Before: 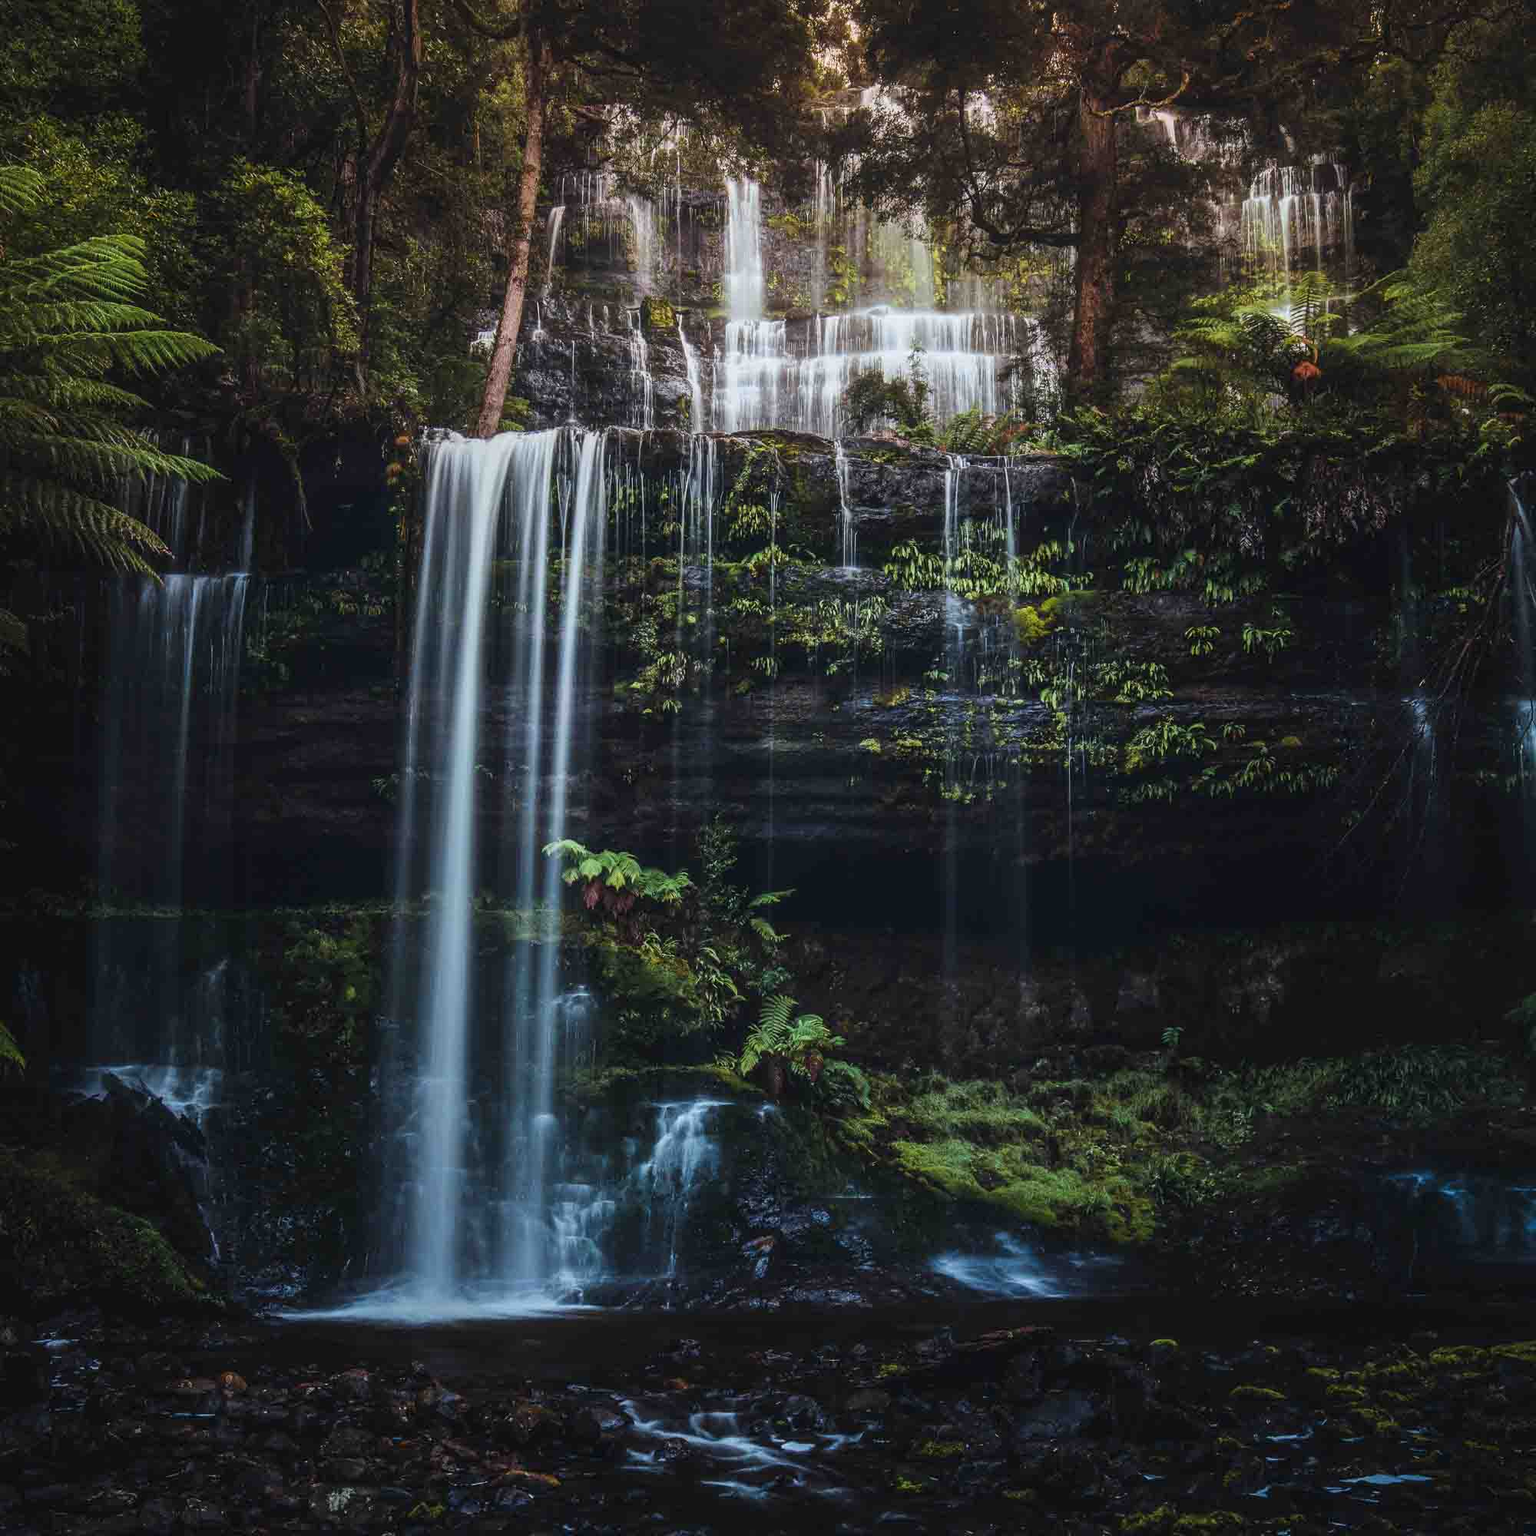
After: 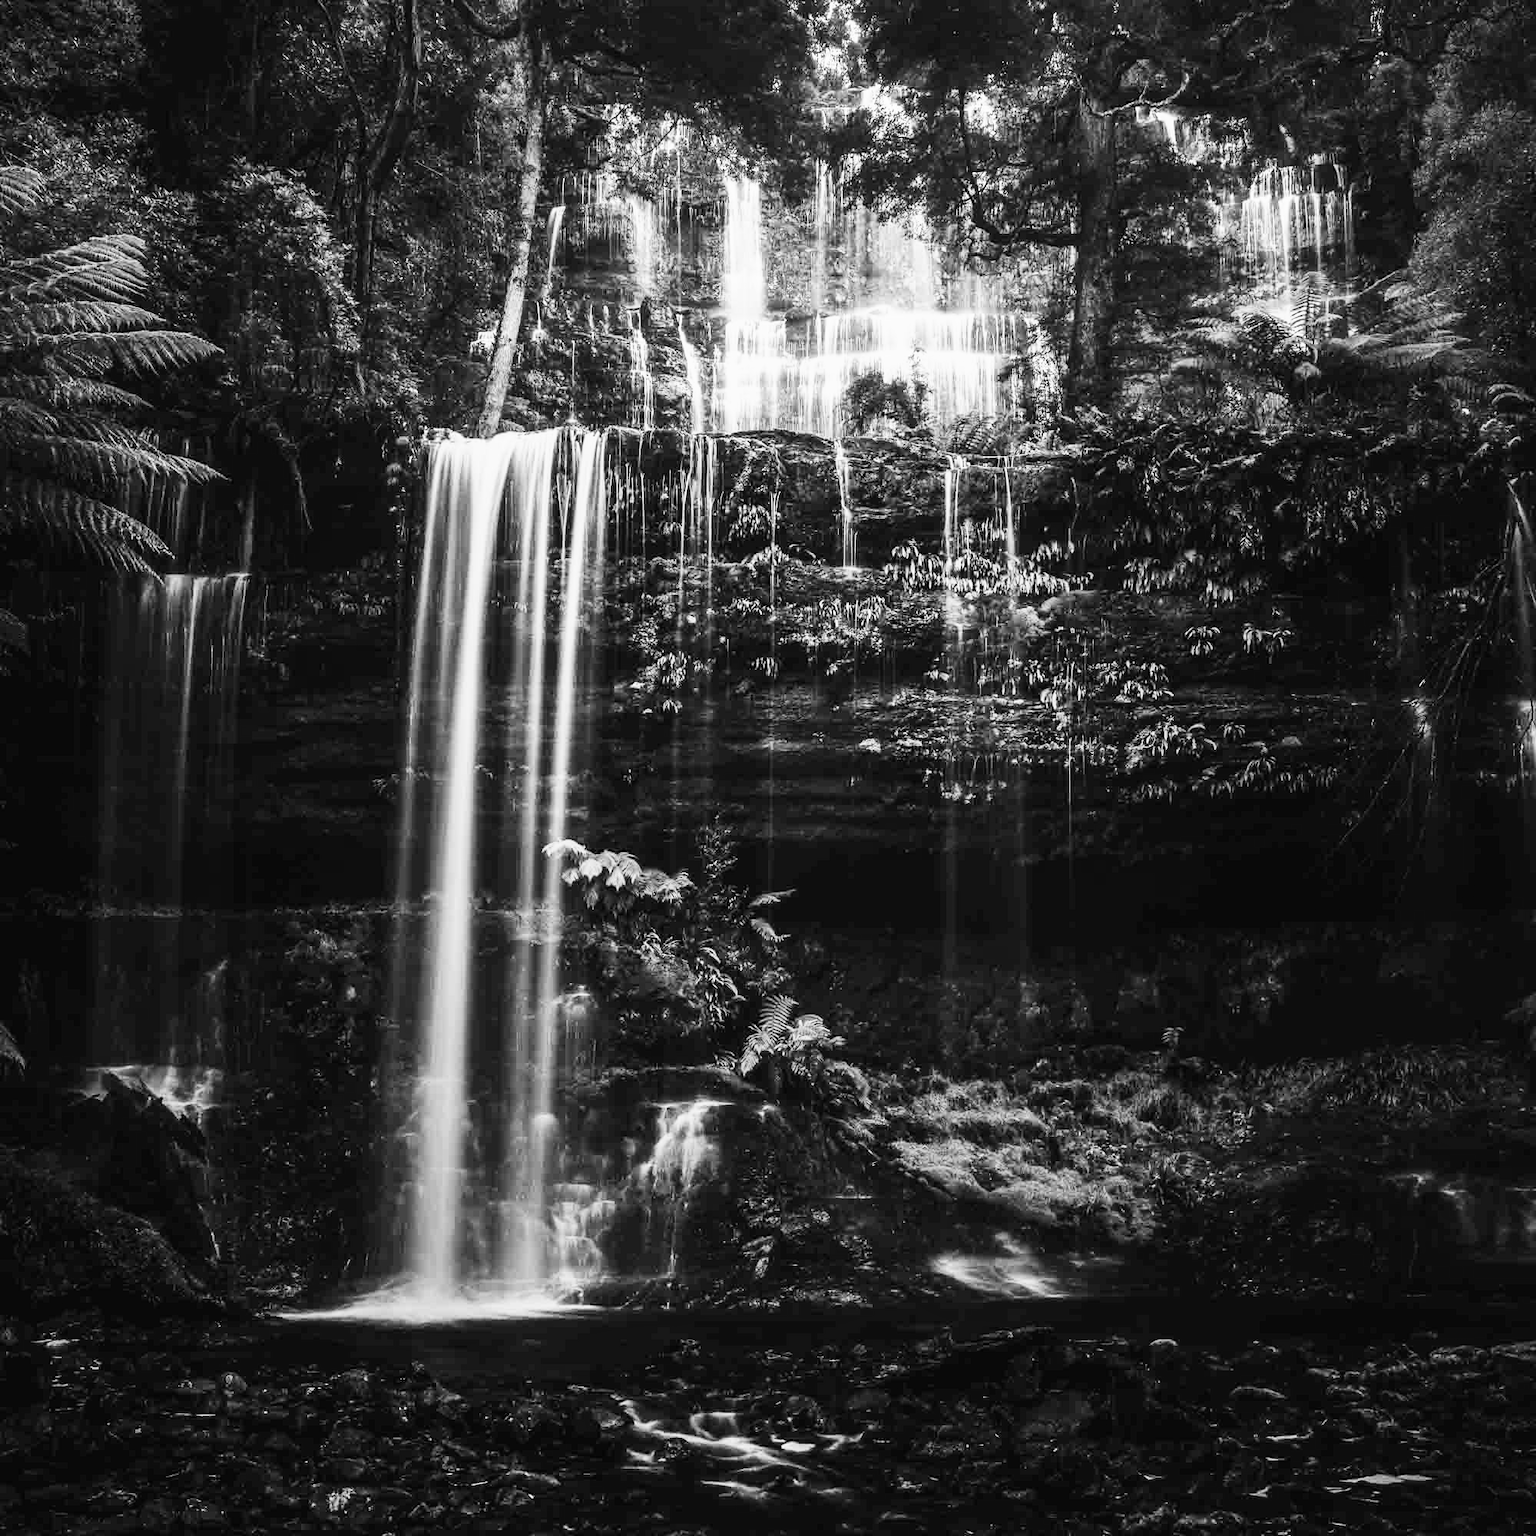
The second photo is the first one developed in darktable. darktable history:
base curve: curves: ch0 [(0, 0) (0.007, 0.004) (0.027, 0.03) (0.046, 0.07) (0.207, 0.54) (0.442, 0.872) (0.673, 0.972) (1, 1)], preserve colors none
monochrome: a 16.06, b 15.48, size 1
color zones: curves: ch0 [(0, 0.613) (0.01, 0.613) (0.245, 0.448) (0.498, 0.529) (0.642, 0.665) (0.879, 0.777) (0.99, 0.613)]; ch1 [(0, 0) (0.143, 0) (0.286, 0) (0.429, 0) (0.571, 0) (0.714, 0) (0.857, 0)], mix -93.41%
exposure: exposure 0.078 EV, compensate highlight preservation false
